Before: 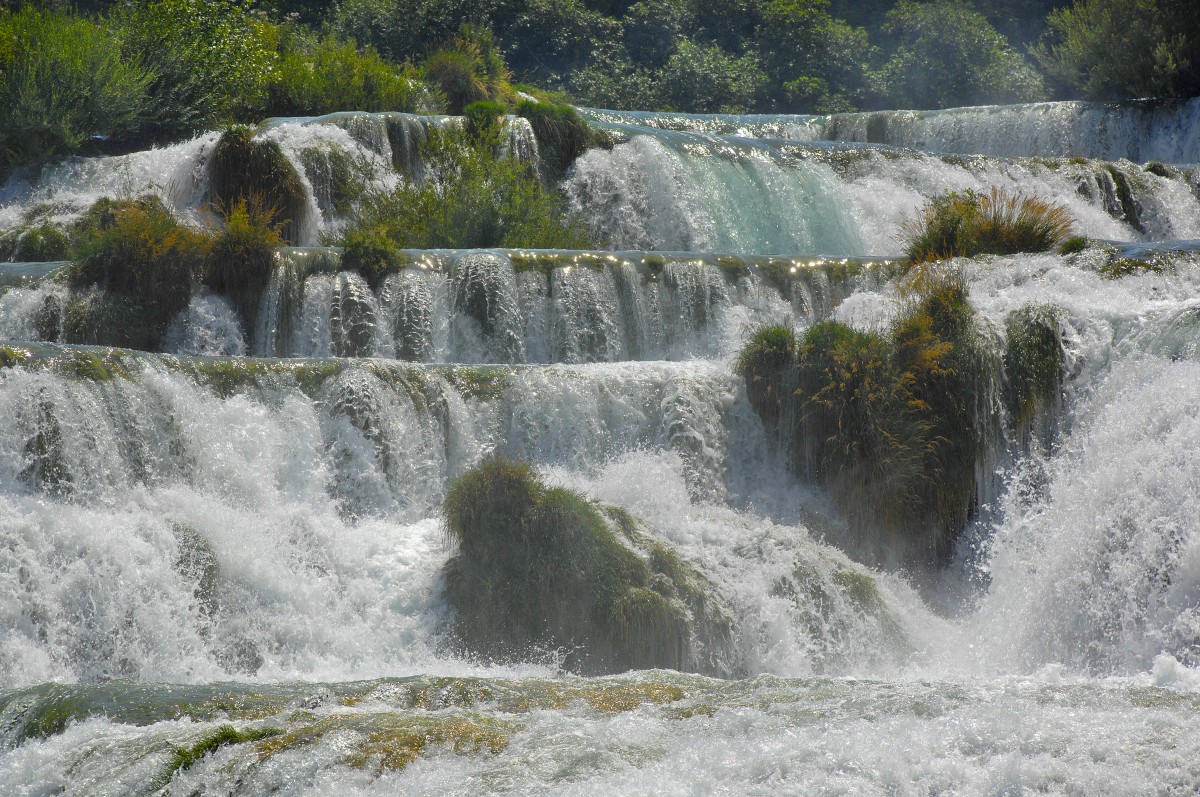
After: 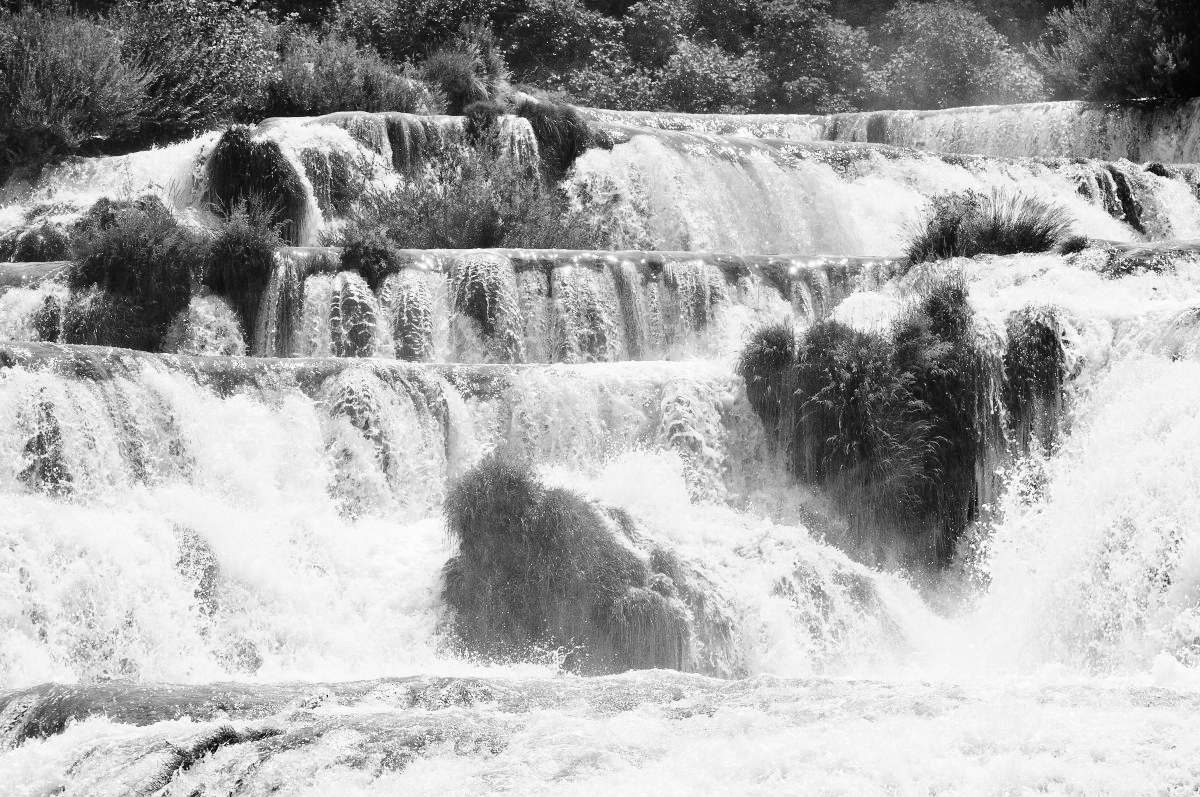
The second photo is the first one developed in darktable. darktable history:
color balance rgb: shadows lift › chroma 1%, shadows lift › hue 113°, highlights gain › chroma 0.2%, highlights gain › hue 333°, perceptual saturation grading › global saturation 20%, perceptual saturation grading › highlights -50%, perceptual saturation grading › shadows 25%, contrast -10%
color zones: curves: ch0 [(0, 0.5) (0.125, 0.4) (0.25, 0.5) (0.375, 0.4) (0.5, 0.4) (0.625, 0.6) (0.75, 0.6) (0.875, 0.5)]; ch1 [(0, 0.35) (0.125, 0.45) (0.25, 0.35) (0.375, 0.35) (0.5, 0.35) (0.625, 0.35) (0.75, 0.45) (0.875, 0.35)]; ch2 [(0, 0.6) (0.125, 0.5) (0.25, 0.5) (0.375, 0.6) (0.5, 0.6) (0.625, 0.5) (0.75, 0.5) (0.875, 0.5)]
monochrome: on, module defaults
rgb curve: curves: ch0 [(0, 0) (0.21, 0.15) (0.24, 0.21) (0.5, 0.75) (0.75, 0.96) (0.89, 0.99) (1, 1)]; ch1 [(0, 0.02) (0.21, 0.13) (0.25, 0.2) (0.5, 0.67) (0.75, 0.9) (0.89, 0.97) (1, 1)]; ch2 [(0, 0.02) (0.21, 0.13) (0.25, 0.2) (0.5, 0.67) (0.75, 0.9) (0.89, 0.97) (1, 1)], compensate middle gray true
